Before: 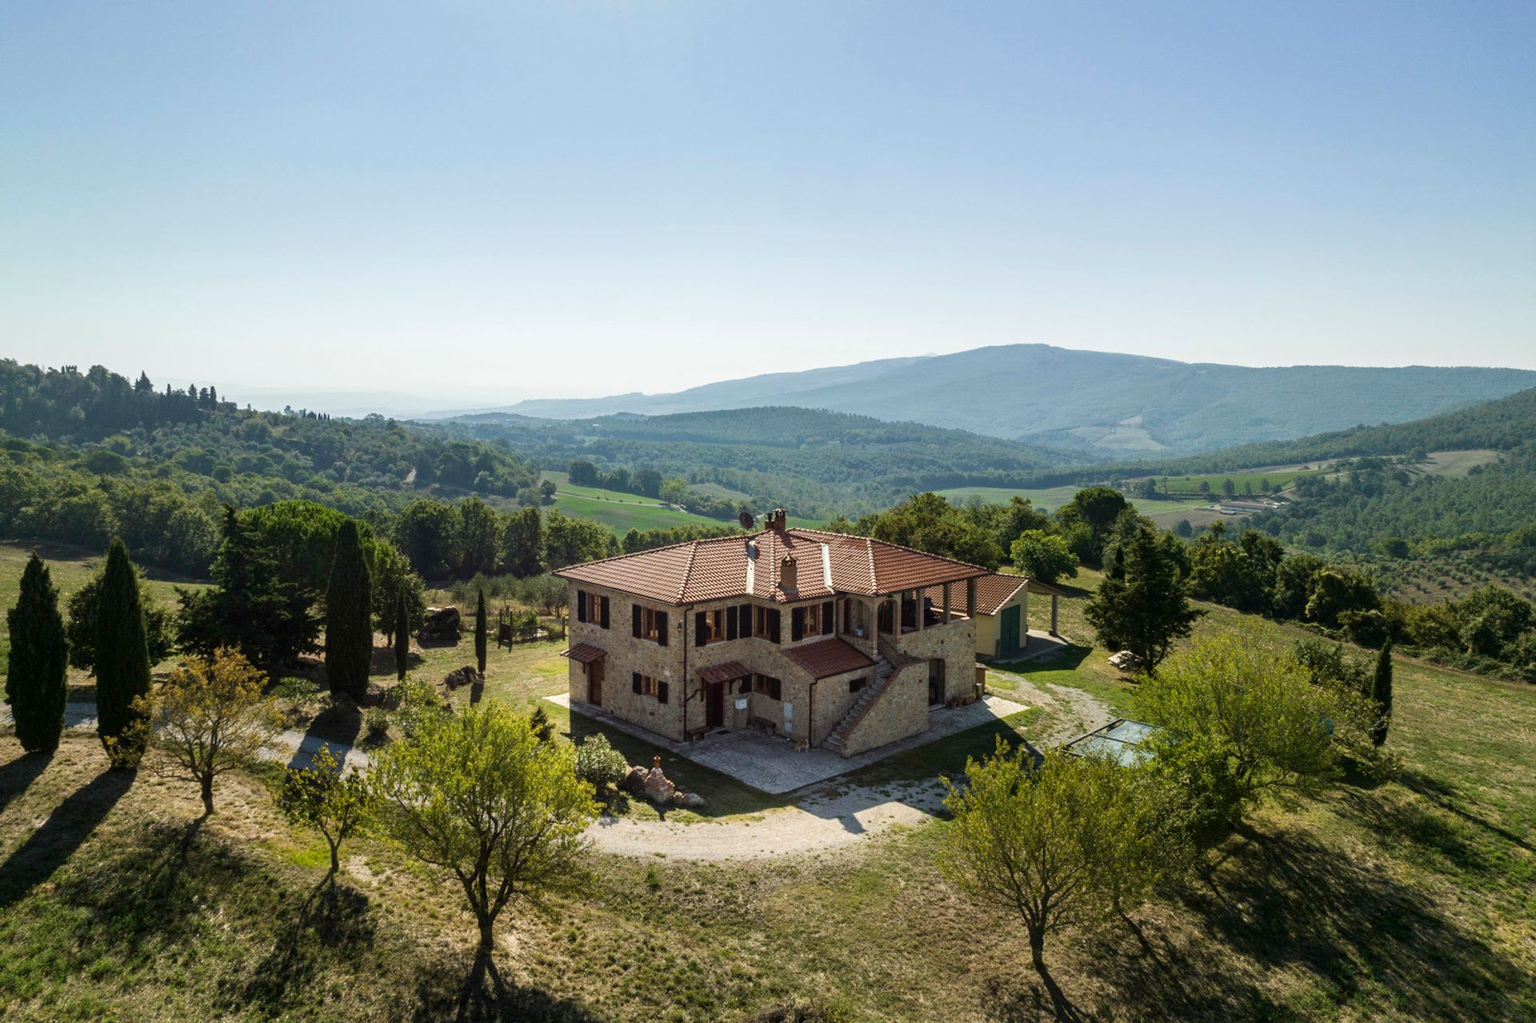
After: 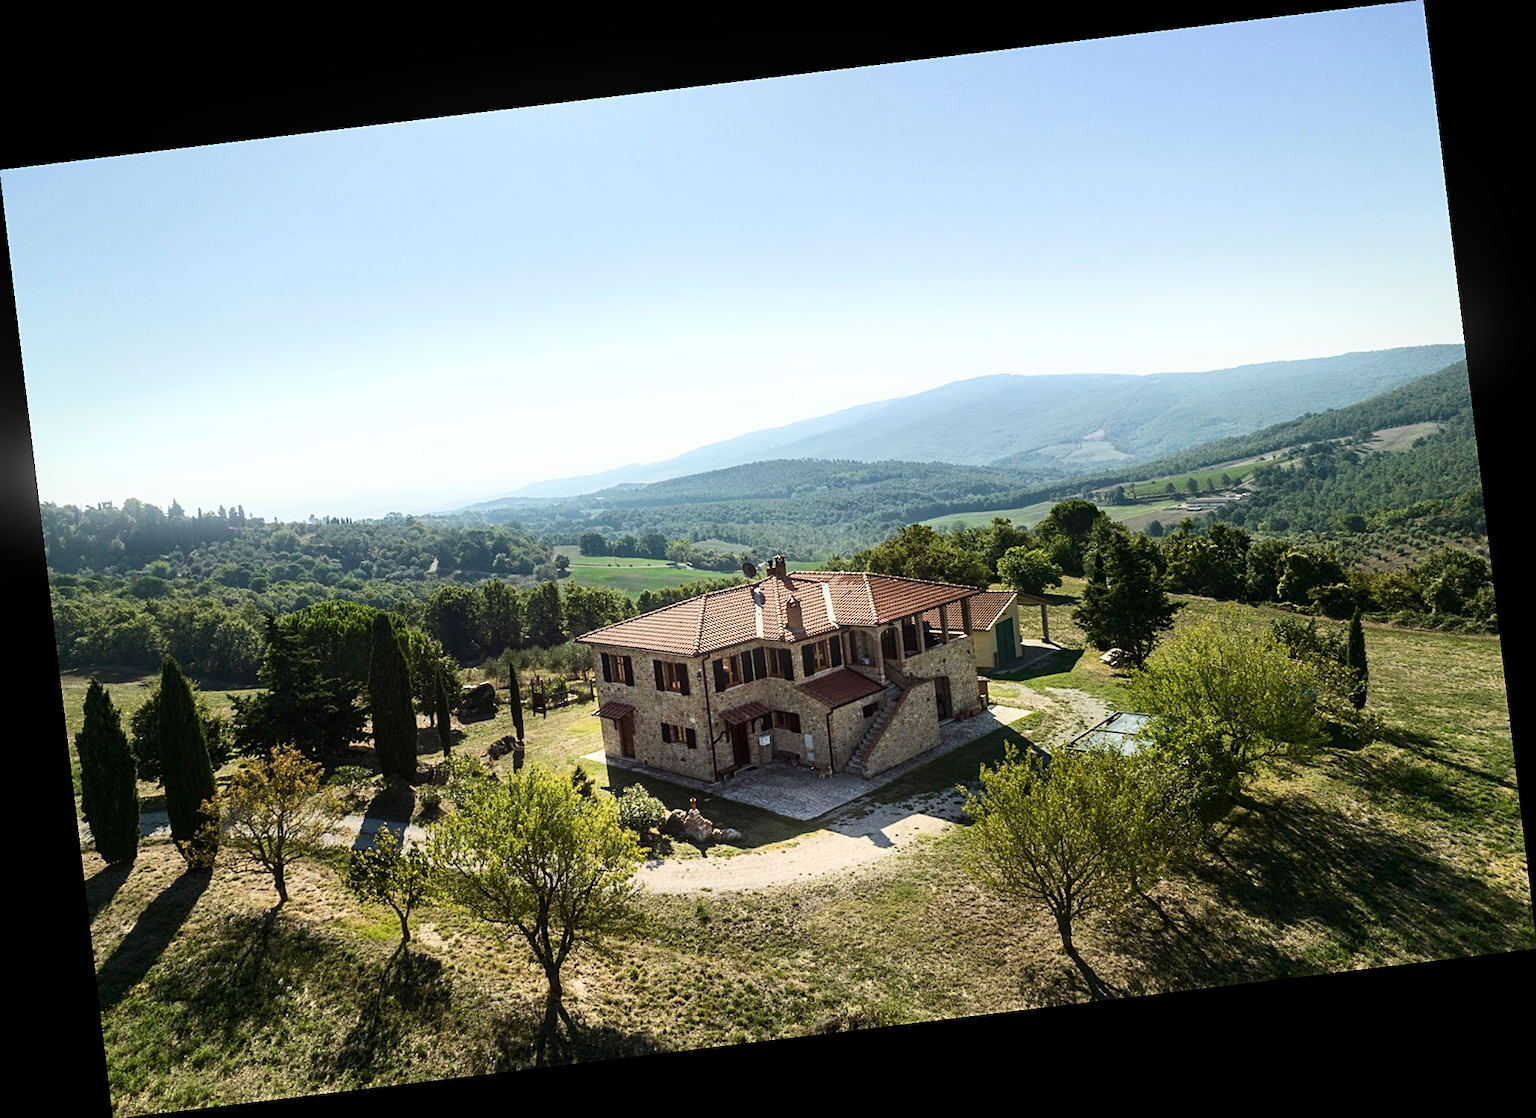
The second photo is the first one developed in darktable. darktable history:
bloom: size 9%, threshold 100%, strength 7%
rotate and perspective: rotation -6.83°, automatic cropping off
sharpen: on, module defaults
contrast brightness saturation: contrast 0.24, brightness 0.09
